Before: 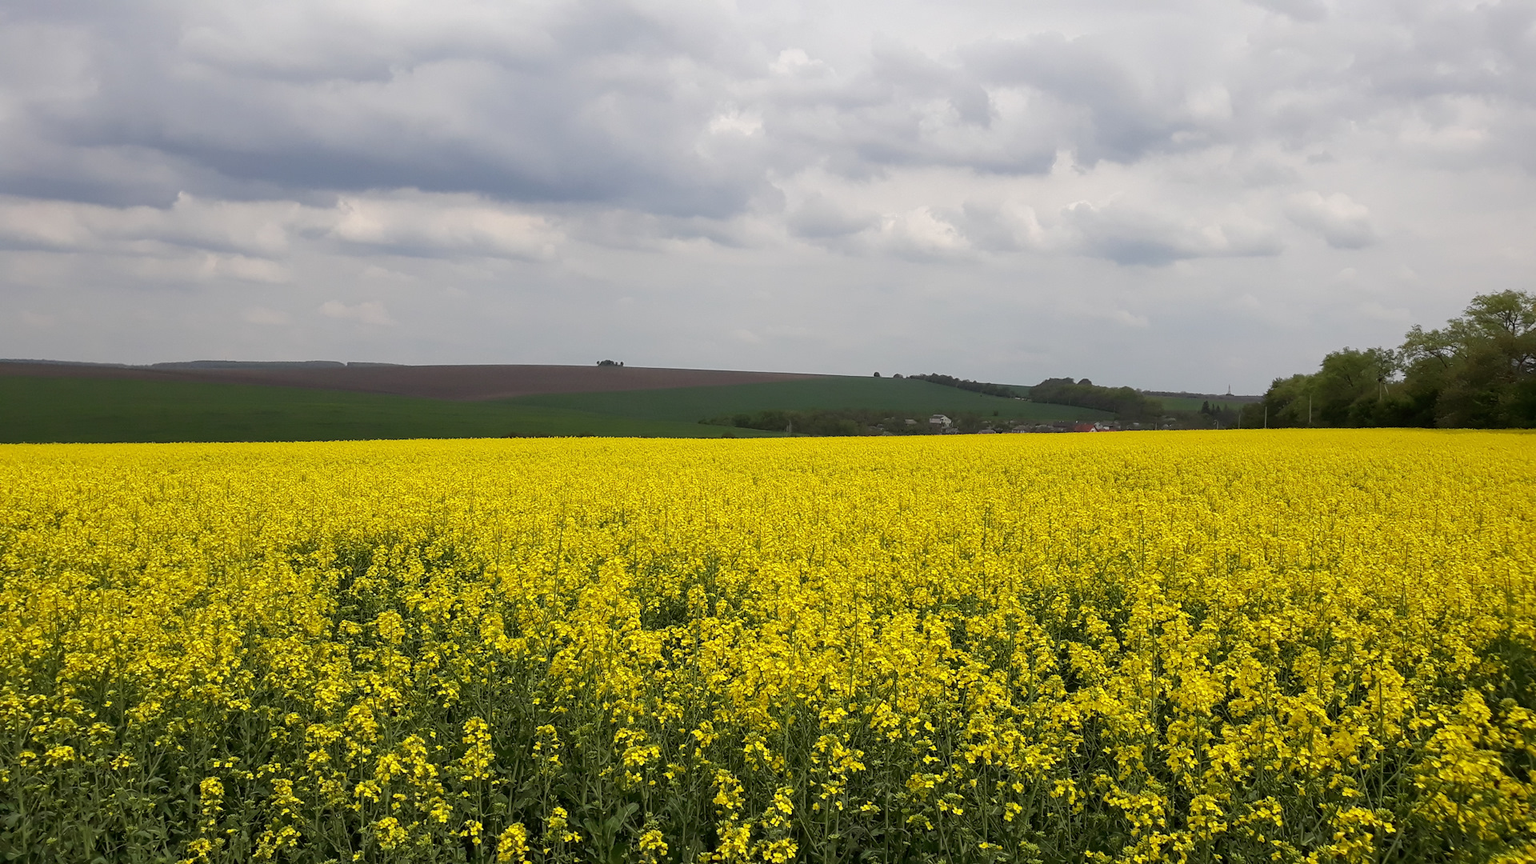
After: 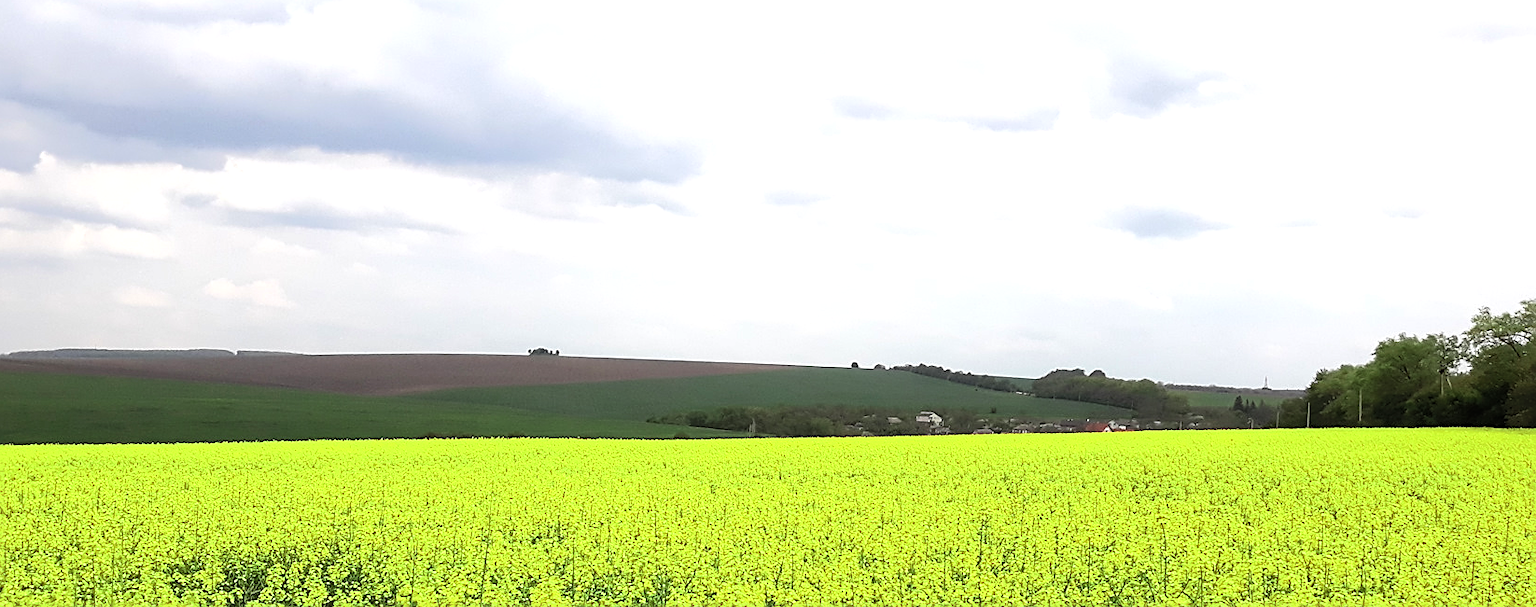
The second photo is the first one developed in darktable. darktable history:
exposure: compensate exposure bias true, compensate highlight preservation false
crop and rotate: left 9.387%, top 7.261%, right 4.836%, bottom 32.447%
color zones: curves: ch2 [(0, 0.5) (0.143, 0.517) (0.286, 0.571) (0.429, 0.522) (0.571, 0.5) (0.714, 0.5) (0.857, 0.5) (1, 0.5)]
sharpen: on, module defaults
levels: levels [0.016, 0.484, 0.953]
tone curve: curves: ch0 [(0, 0) (0.003, 0.024) (0.011, 0.029) (0.025, 0.044) (0.044, 0.072) (0.069, 0.104) (0.1, 0.131) (0.136, 0.159) (0.177, 0.191) (0.224, 0.245) (0.277, 0.298) (0.335, 0.354) (0.399, 0.428) (0.468, 0.503) (0.543, 0.596) (0.623, 0.684) (0.709, 0.781) (0.801, 0.843) (0.898, 0.946) (1, 1)], color space Lab, independent channels, preserve colors none
tone equalizer: -8 EV -0.743 EV, -7 EV -0.702 EV, -6 EV -0.61 EV, -5 EV -0.409 EV, -3 EV 0.38 EV, -2 EV 0.6 EV, -1 EV 0.689 EV, +0 EV 0.736 EV
